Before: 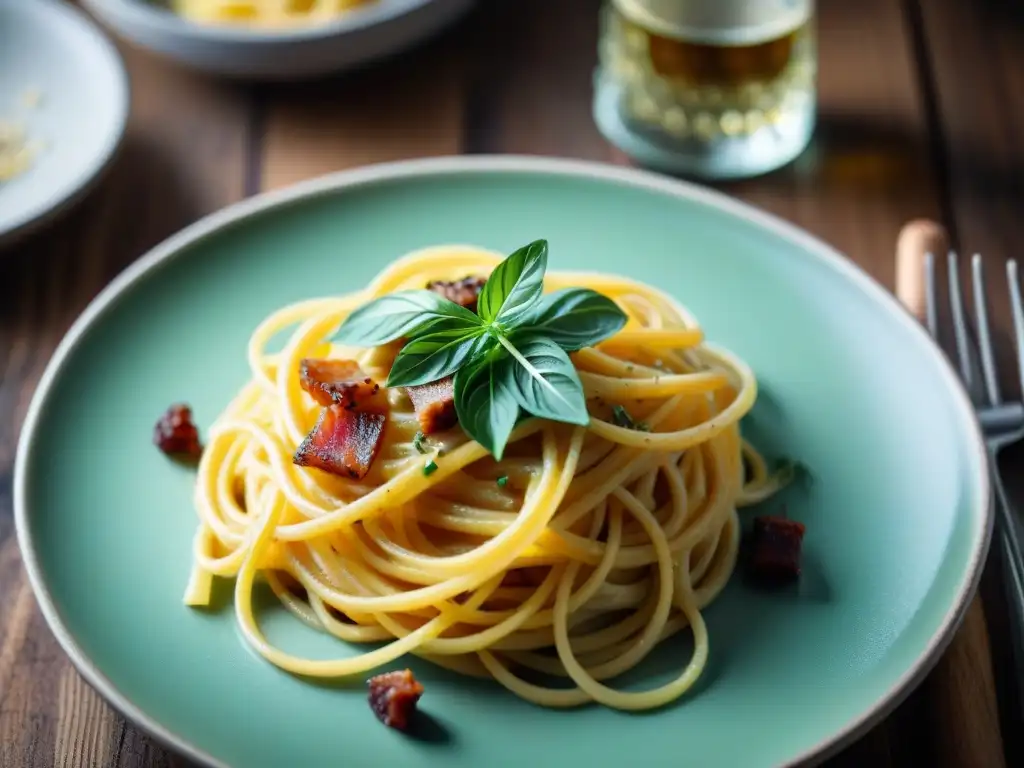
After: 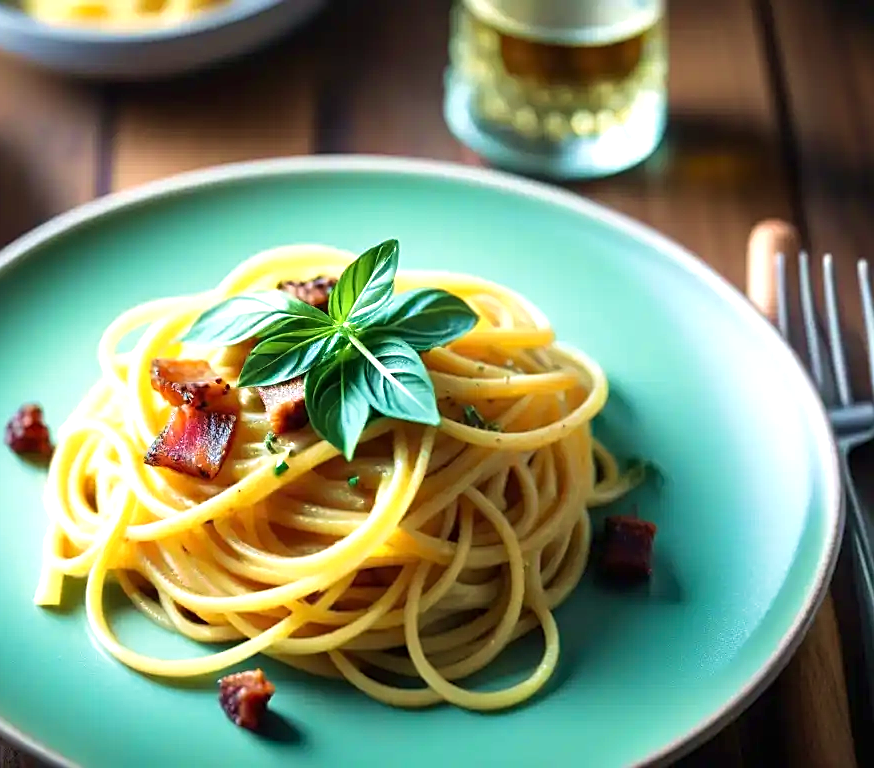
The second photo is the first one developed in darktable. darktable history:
velvia: strength 36.12%
crop and rotate: left 14.6%
exposure: exposure 0.566 EV
sharpen: on, module defaults
